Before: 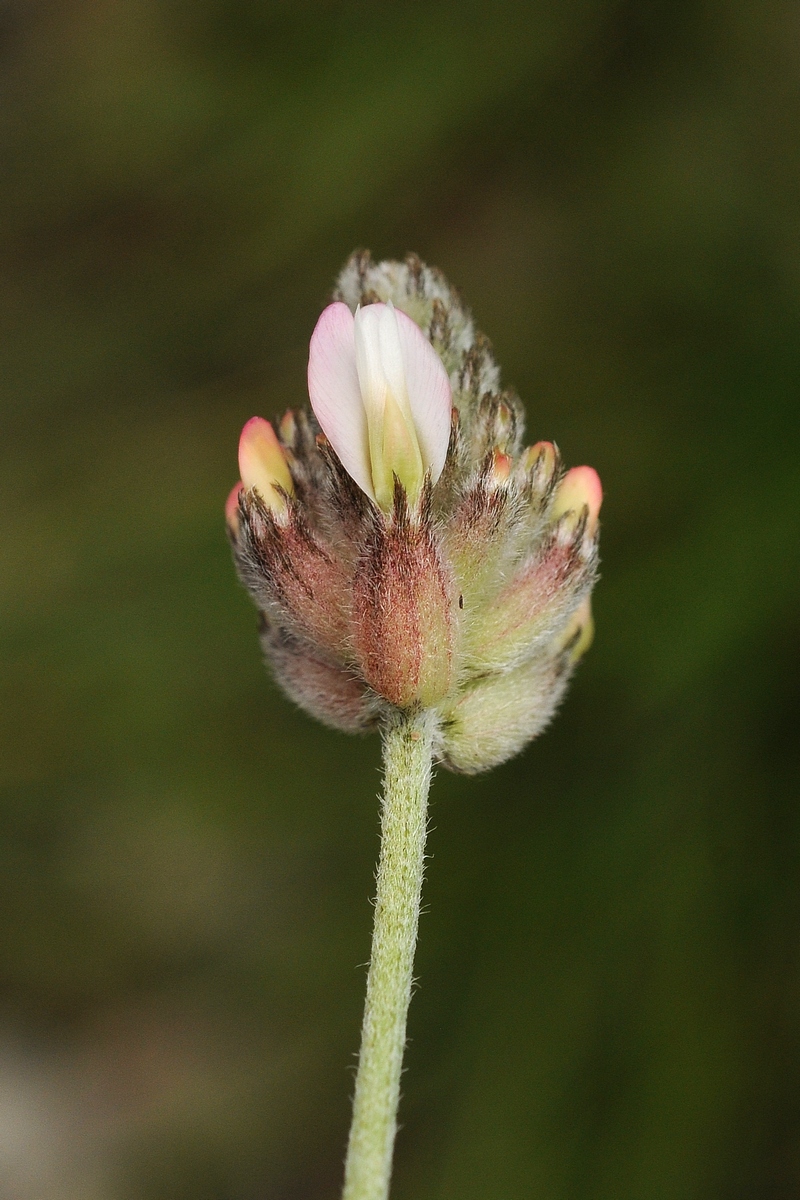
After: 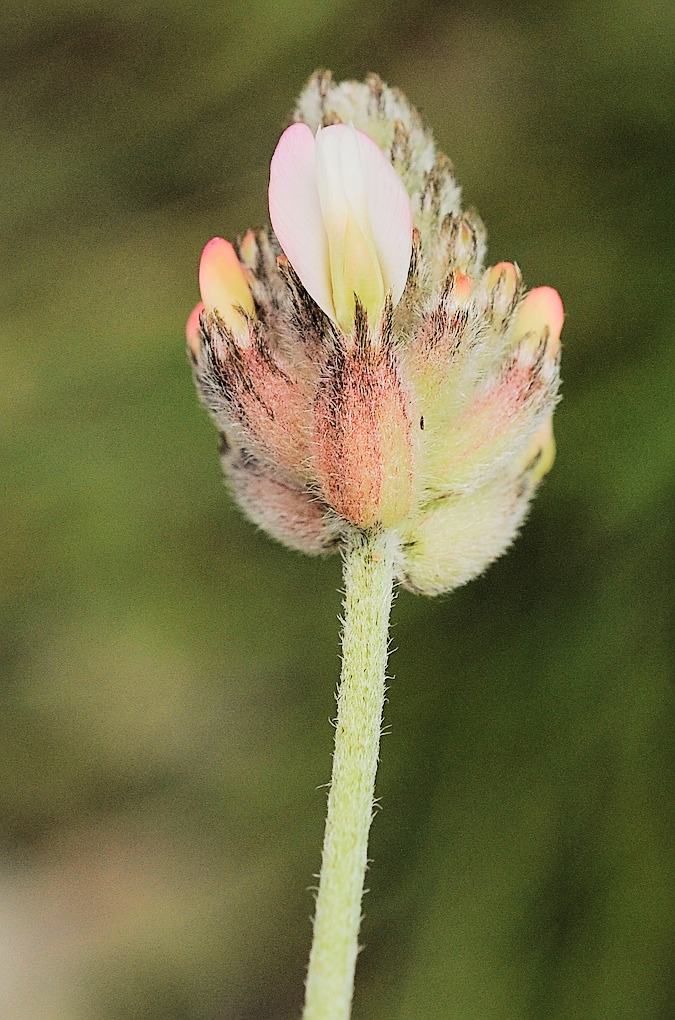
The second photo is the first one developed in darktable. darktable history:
crop and rotate: left 4.933%, top 14.973%, right 10.657%
filmic rgb: middle gray luminance 18.36%, black relative exposure -10.42 EV, white relative exposure 3.42 EV, target black luminance 0%, hardness 6, latitude 98.19%, contrast 0.85, shadows ↔ highlights balance 0.505%, iterations of high-quality reconstruction 0
contrast brightness saturation: brightness 0.126
tone curve: curves: ch0 [(0, 0) (0.003, 0.019) (0.011, 0.021) (0.025, 0.023) (0.044, 0.026) (0.069, 0.037) (0.1, 0.059) (0.136, 0.088) (0.177, 0.138) (0.224, 0.199) (0.277, 0.279) (0.335, 0.376) (0.399, 0.481) (0.468, 0.581) (0.543, 0.658) (0.623, 0.735) (0.709, 0.8) (0.801, 0.861) (0.898, 0.928) (1, 1)], color space Lab, linked channels, preserve colors none
exposure: black level correction 0.003, exposure 0.146 EV, compensate highlight preservation false
sharpen: on, module defaults
